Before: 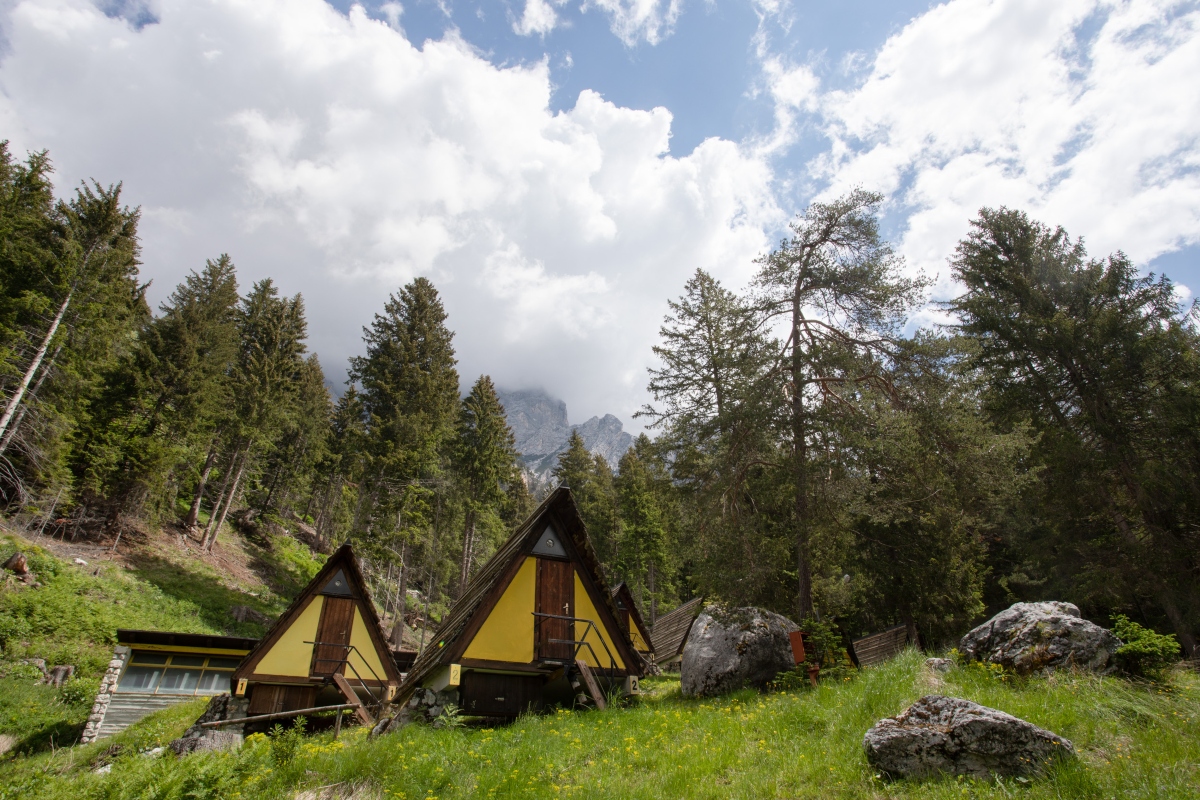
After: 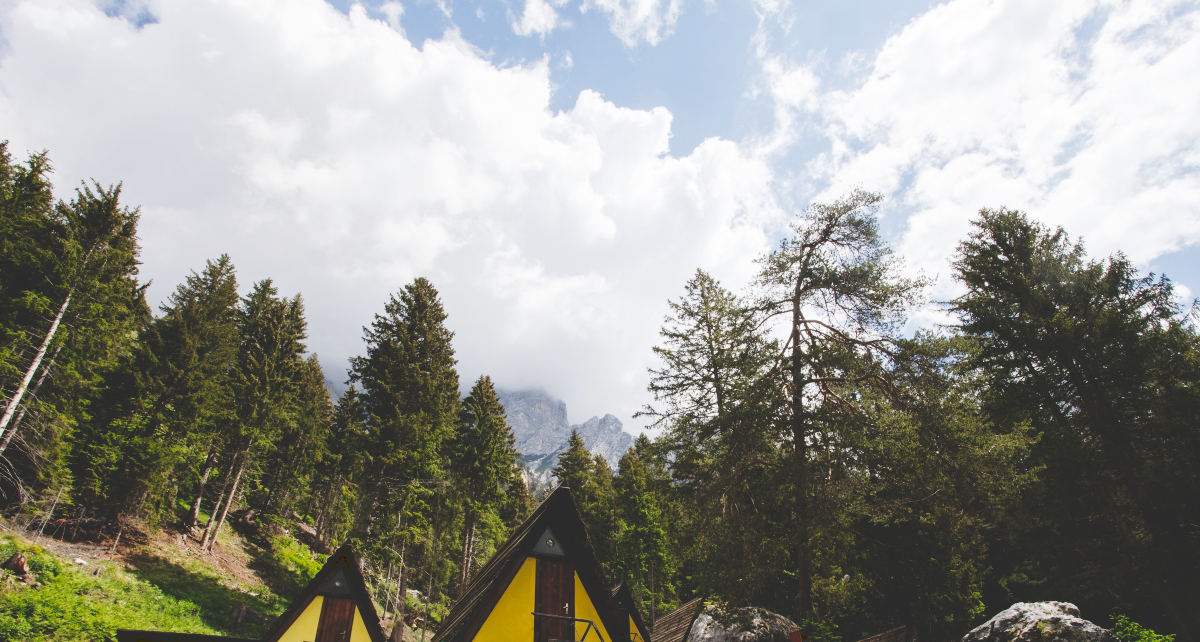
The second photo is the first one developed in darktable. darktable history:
crop: bottom 19.644%
tone curve: curves: ch0 [(0, 0) (0.003, 0.172) (0.011, 0.177) (0.025, 0.177) (0.044, 0.177) (0.069, 0.178) (0.1, 0.181) (0.136, 0.19) (0.177, 0.208) (0.224, 0.226) (0.277, 0.274) (0.335, 0.338) (0.399, 0.43) (0.468, 0.535) (0.543, 0.635) (0.623, 0.726) (0.709, 0.815) (0.801, 0.882) (0.898, 0.936) (1, 1)], preserve colors none
